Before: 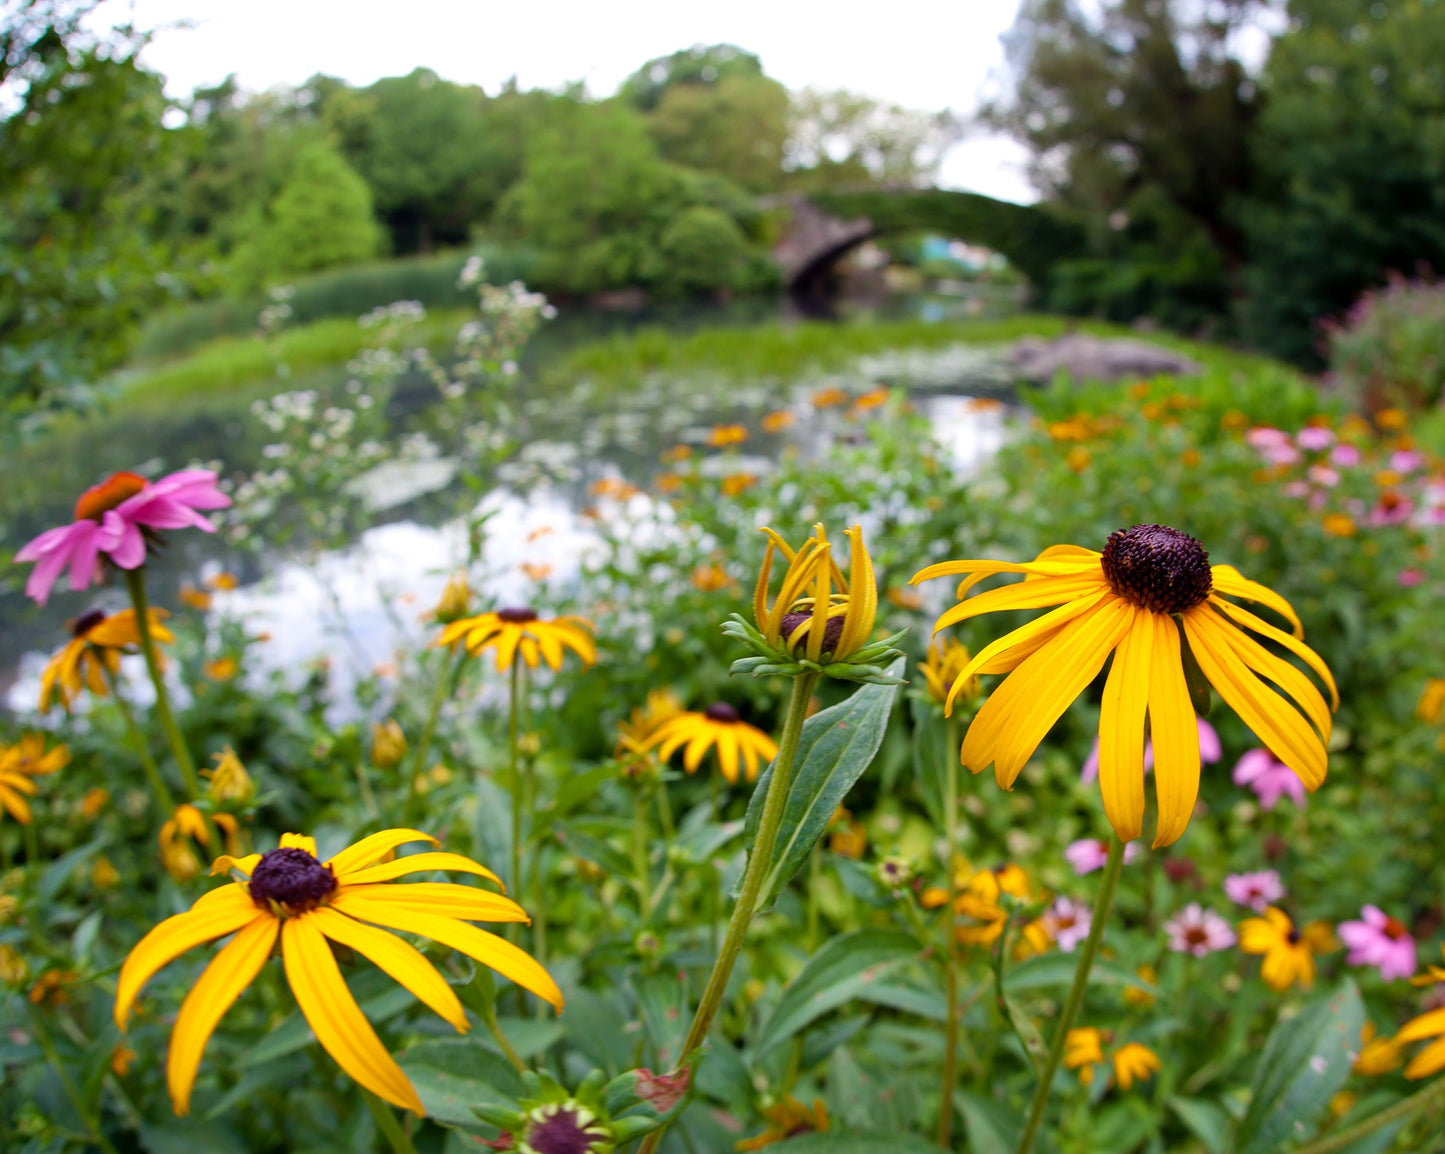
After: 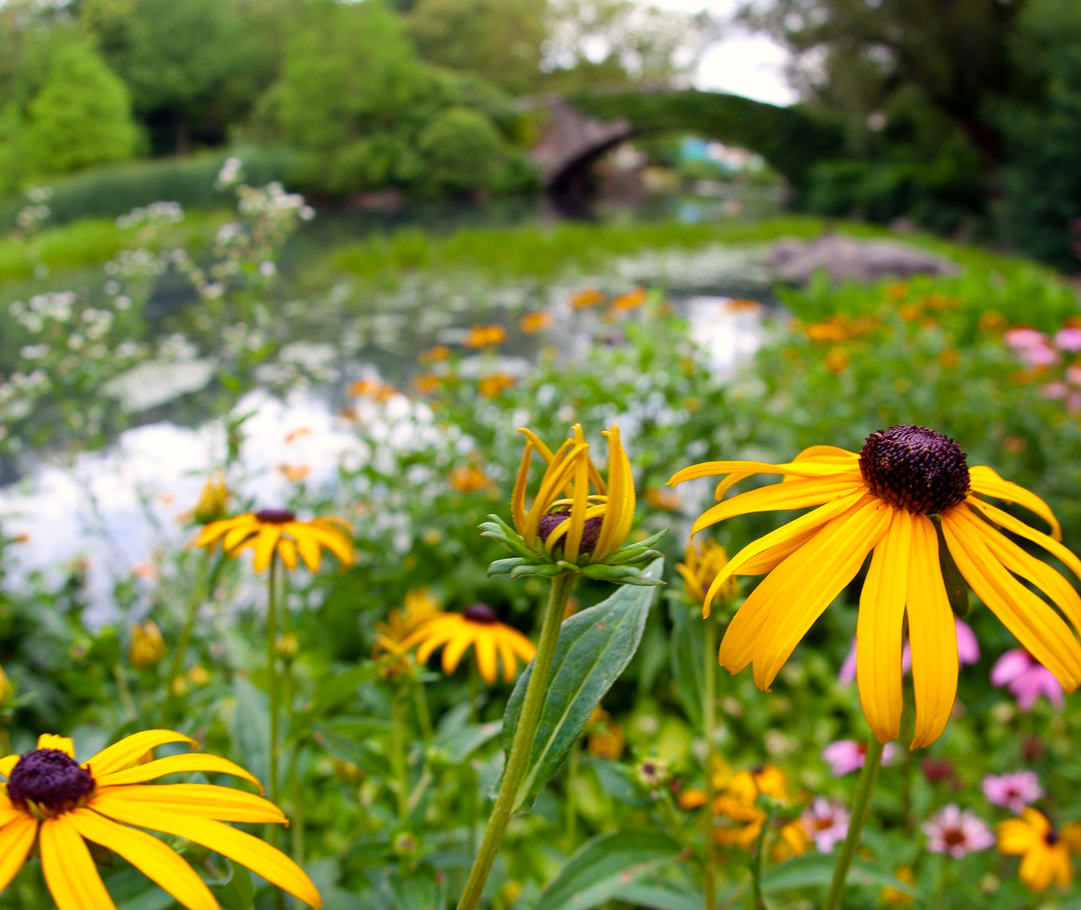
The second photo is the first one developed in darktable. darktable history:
crop: left 16.768%, top 8.653%, right 8.362%, bottom 12.485%
color correction: highlights a* 0.816, highlights b* 2.78, saturation 1.1
